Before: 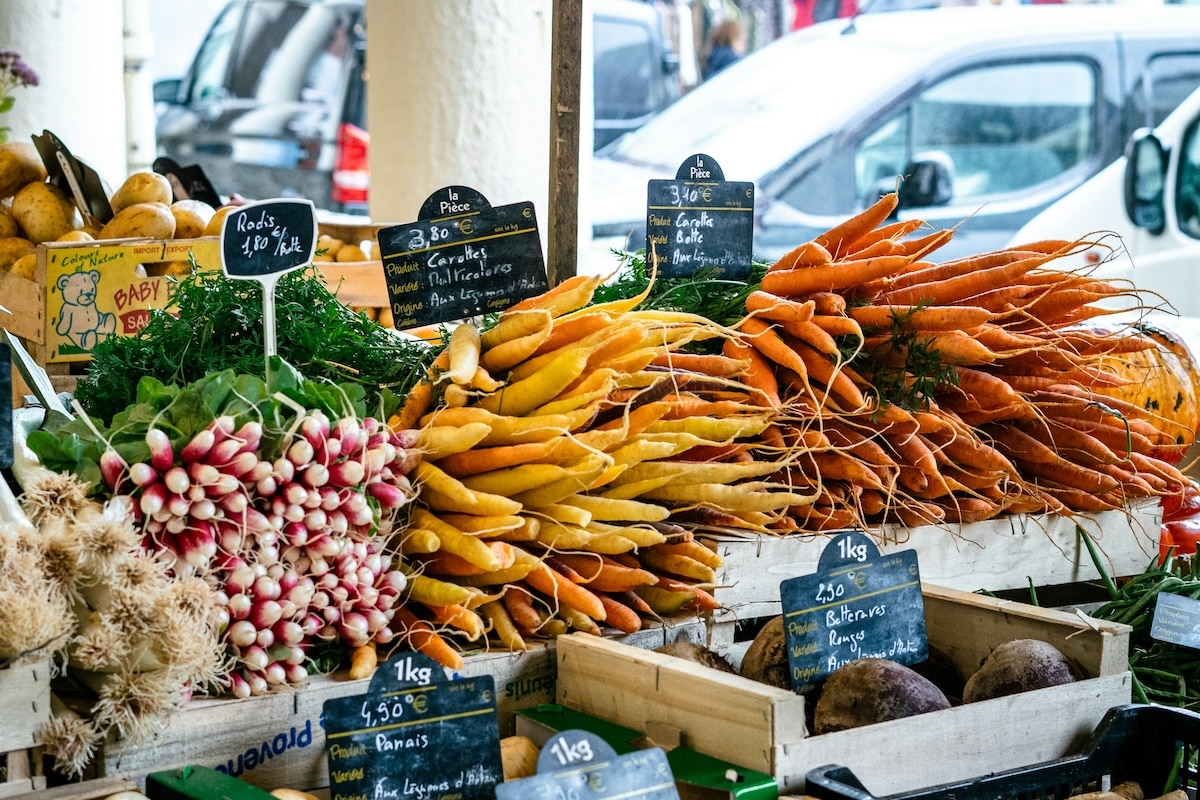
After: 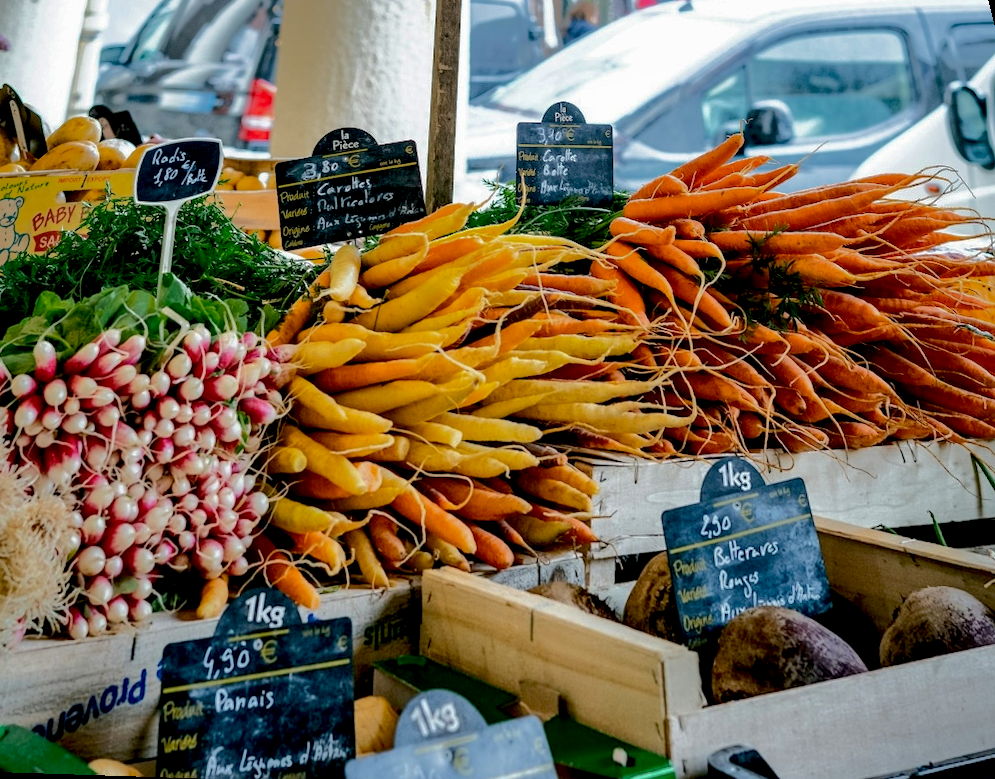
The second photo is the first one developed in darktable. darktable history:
exposure: black level correction 0.016, exposure -0.009 EV, compensate highlight preservation false
rotate and perspective: rotation 0.72°, lens shift (vertical) -0.352, lens shift (horizontal) -0.051, crop left 0.152, crop right 0.859, crop top 0.019, crop bottom 0.964
shadows and highlights: shadows -19.91, highlights -73.15
